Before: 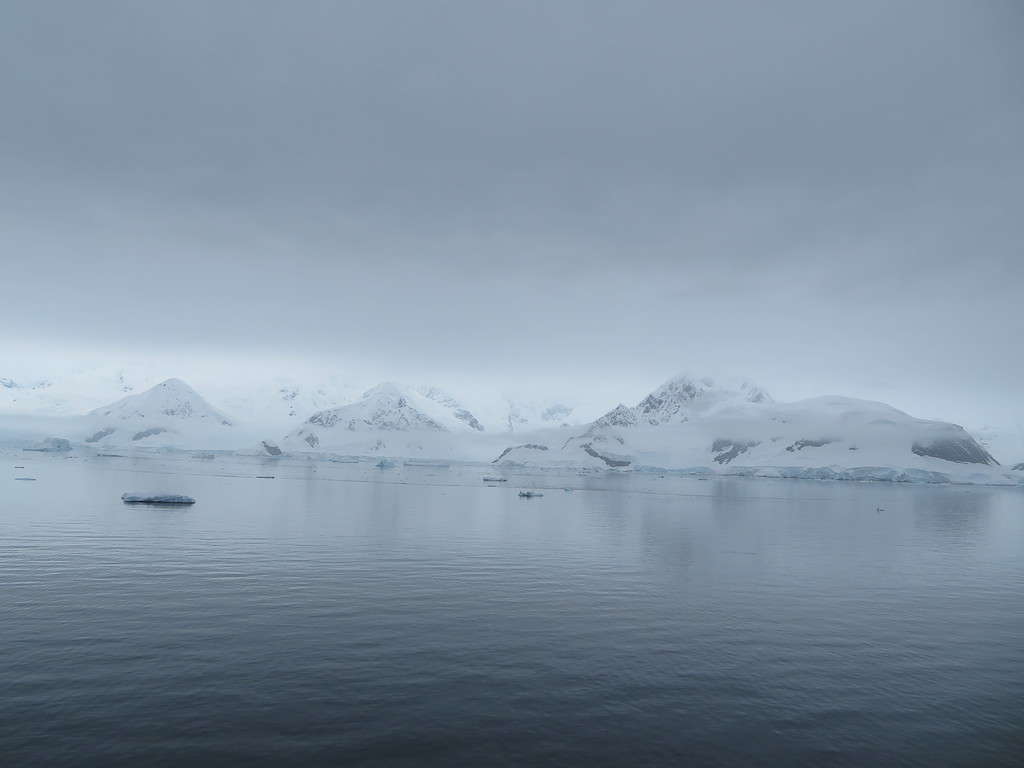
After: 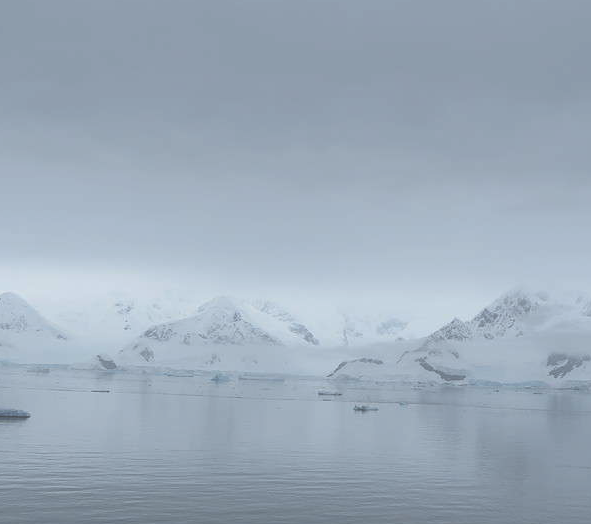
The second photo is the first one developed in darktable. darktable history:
crop: left 16.202%, top 11.208%, right 26.045%, bottom 20.557%
exposure: black level correction -0.062, exposure -0.05 EV, compensate highlight preservation false
